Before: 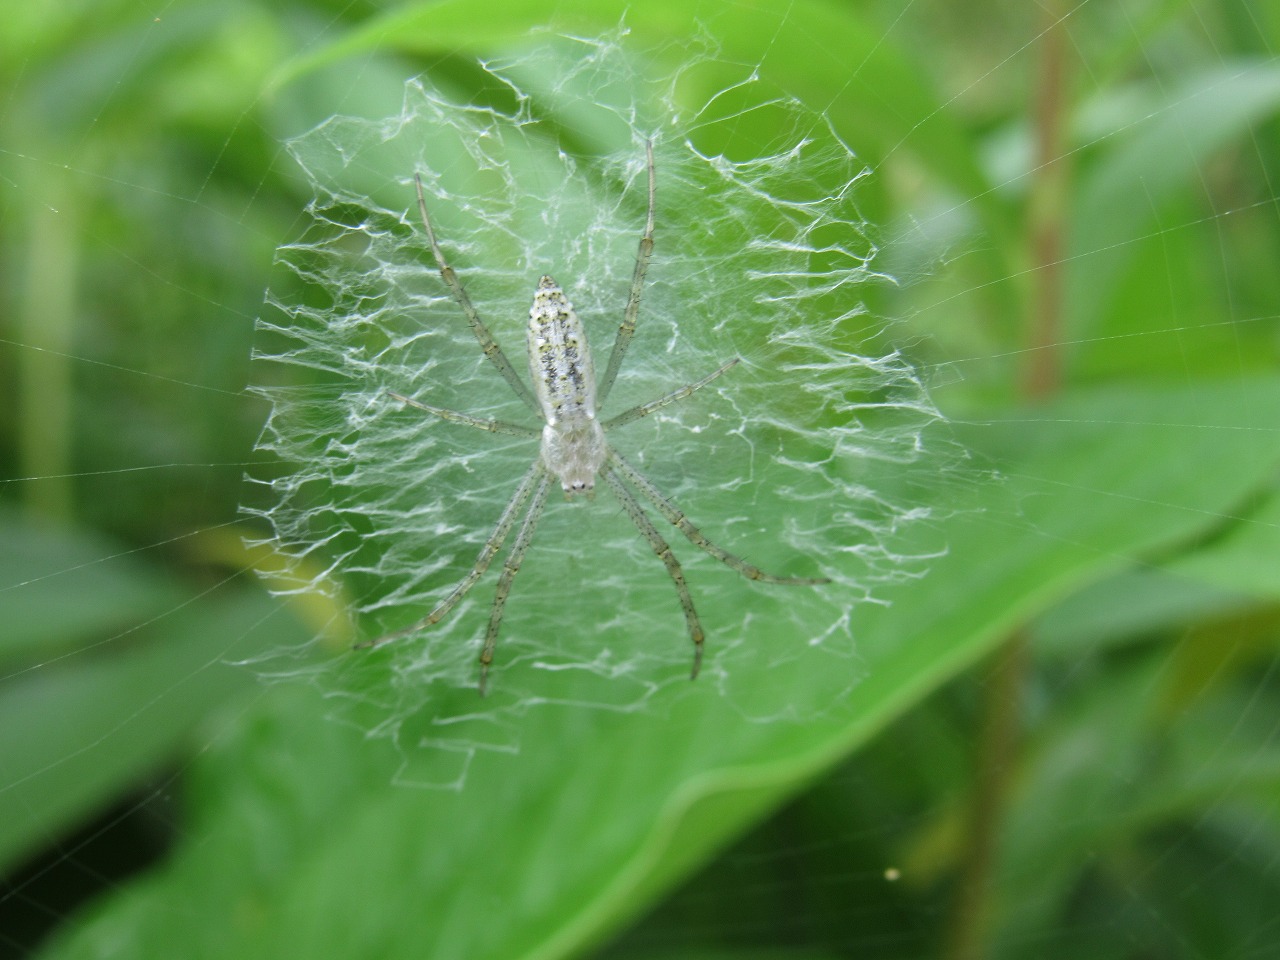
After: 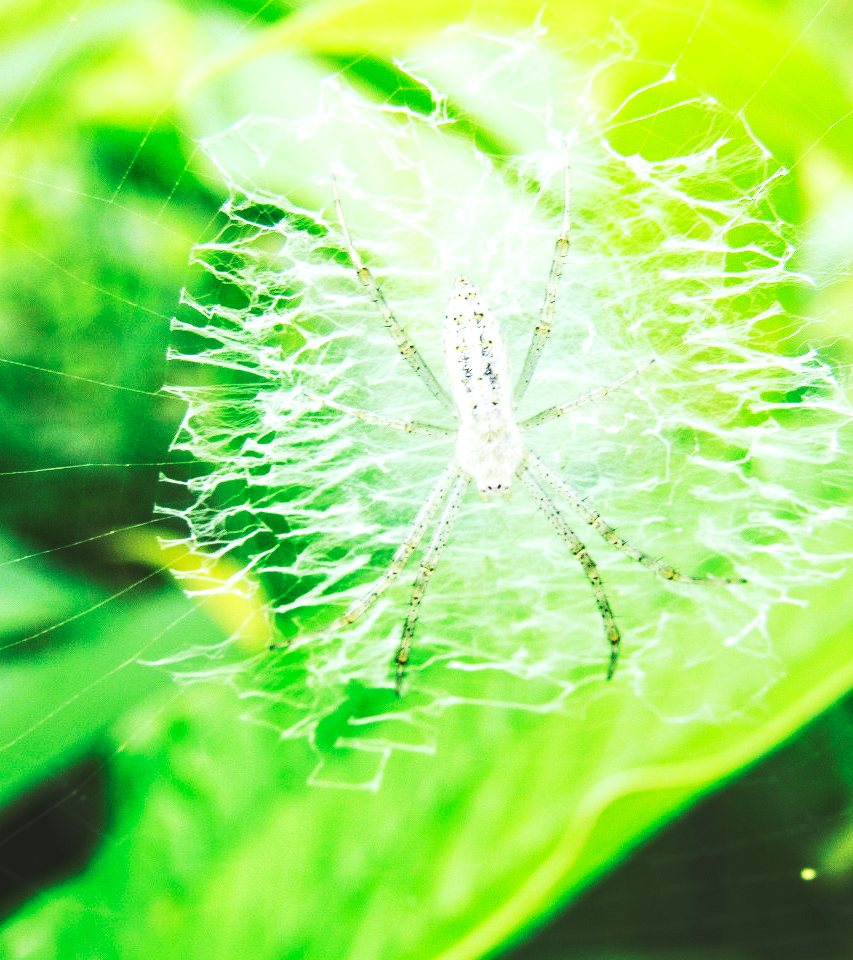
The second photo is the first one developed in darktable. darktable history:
crop and rotate: left 6.617%, right 26.717%
contrast brightness saturation: contrast 0.22
local contrast: on, module defaults
base curve: curves: ch0 [(0, 0.015) (0.085, 0.116) (0.134, 0.298) (0.19, 0.545) (0.296, 0.764) (0.599, 0.982) (1, 1)], preserve colors none
